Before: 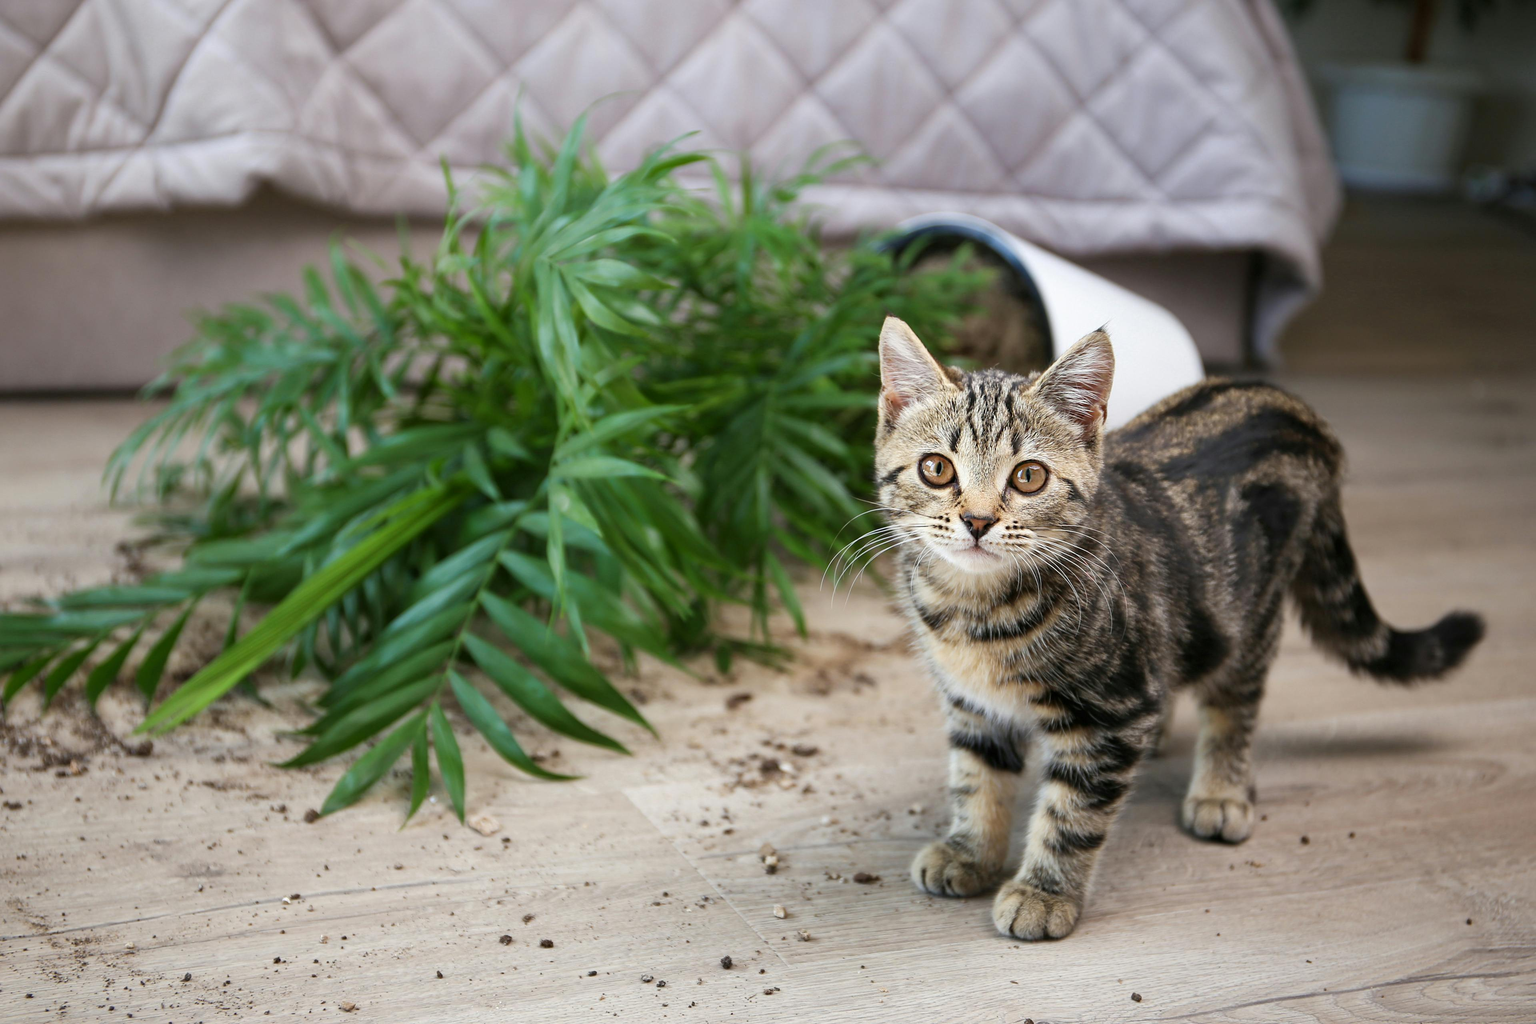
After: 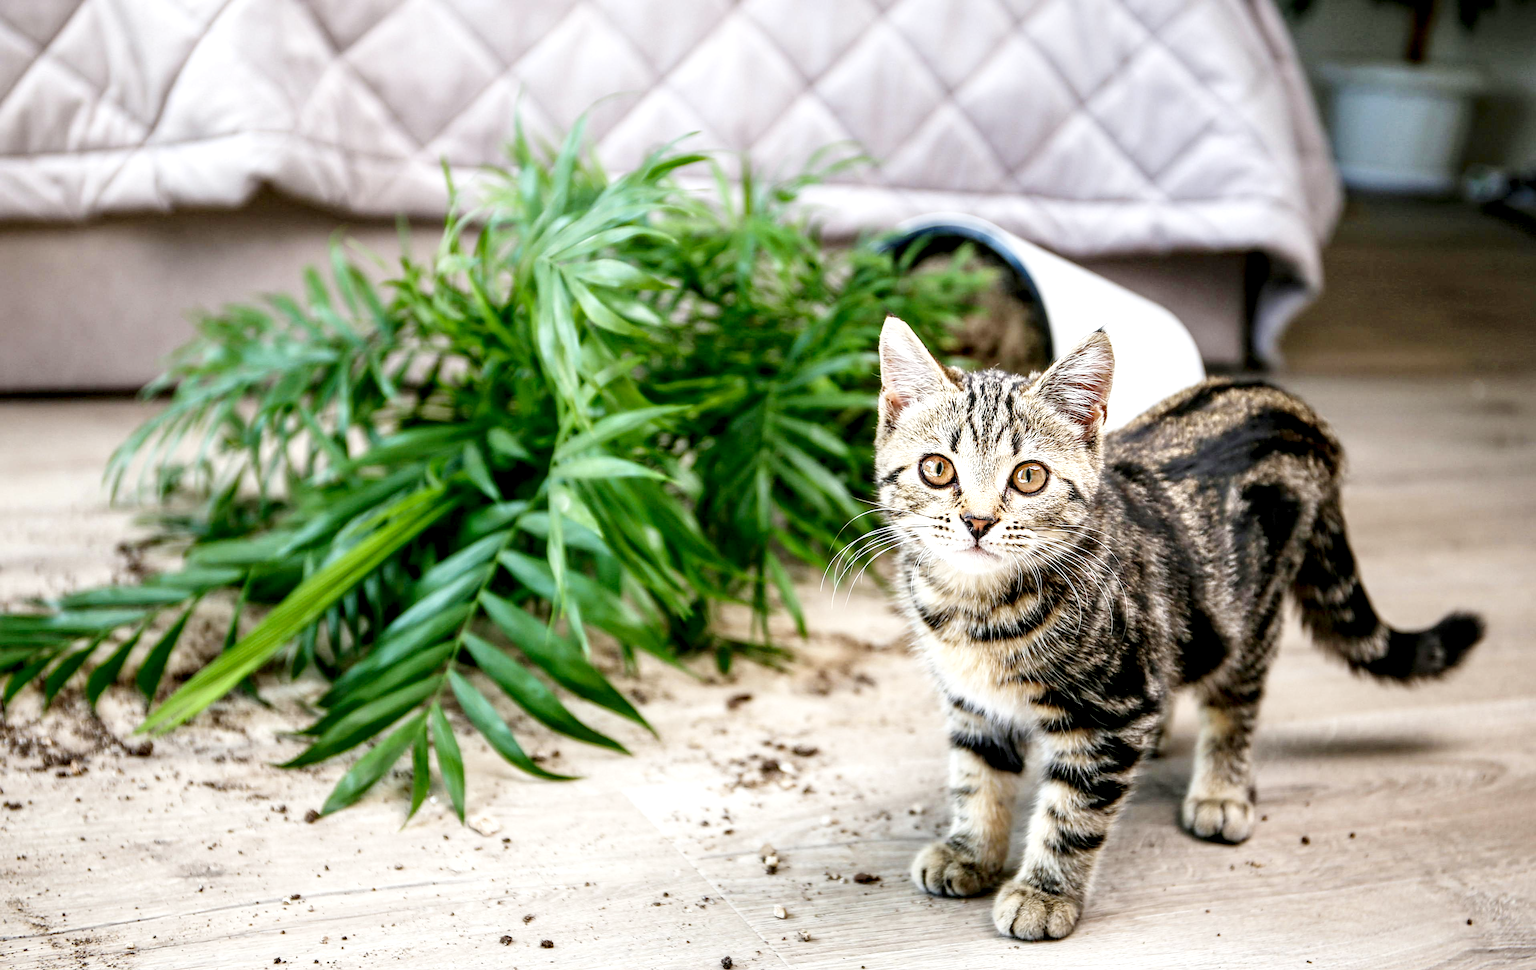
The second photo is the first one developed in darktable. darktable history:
local contrast: highlights 60%, shadows 63%, detail 160%
base curve: curves: ch0 [(0, 0) (0.008, 0.007) (0.022, 0.029) (0.048, 0.089) (0.092, 0.197) (0.191, 0.399) (0.275, 0.534) (0.357, 0.65) (0.477, 0.78) (0.542, 0.833) (0.799, 0.973) (1, 1)], preserve colors none
sharpen: amount 0.2
crop and rotate: top 0.01%, bottom 5.251%
